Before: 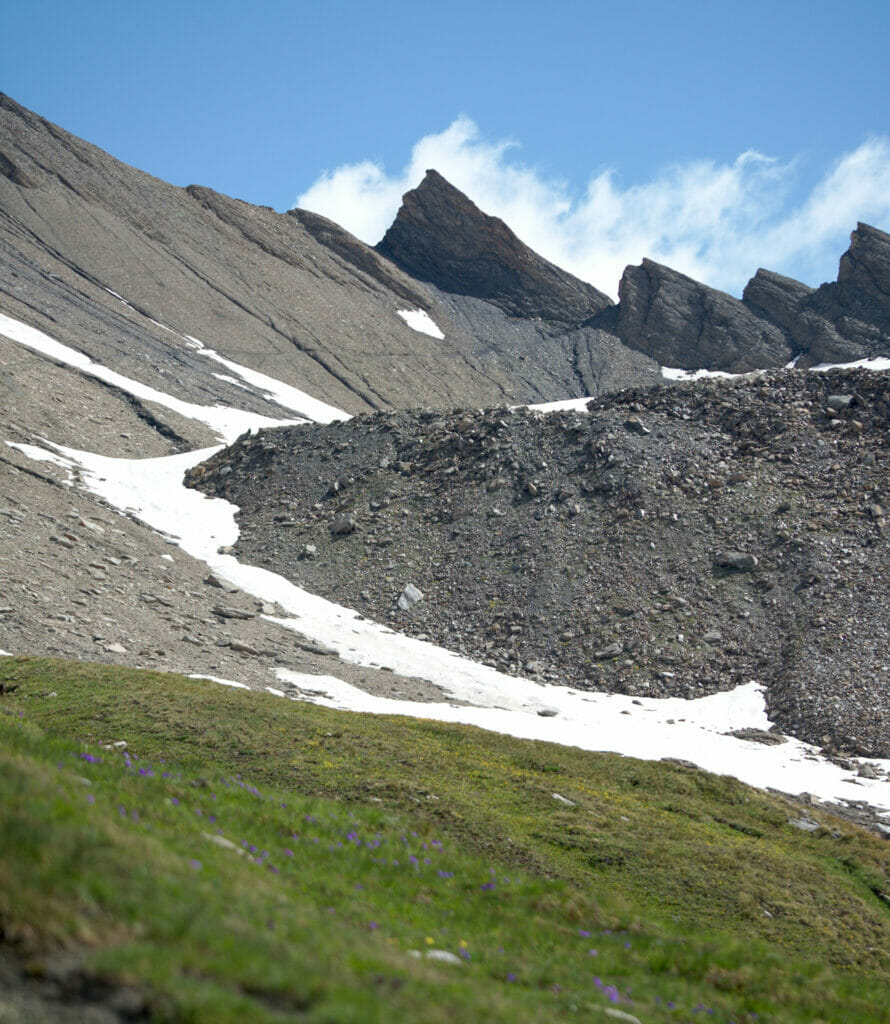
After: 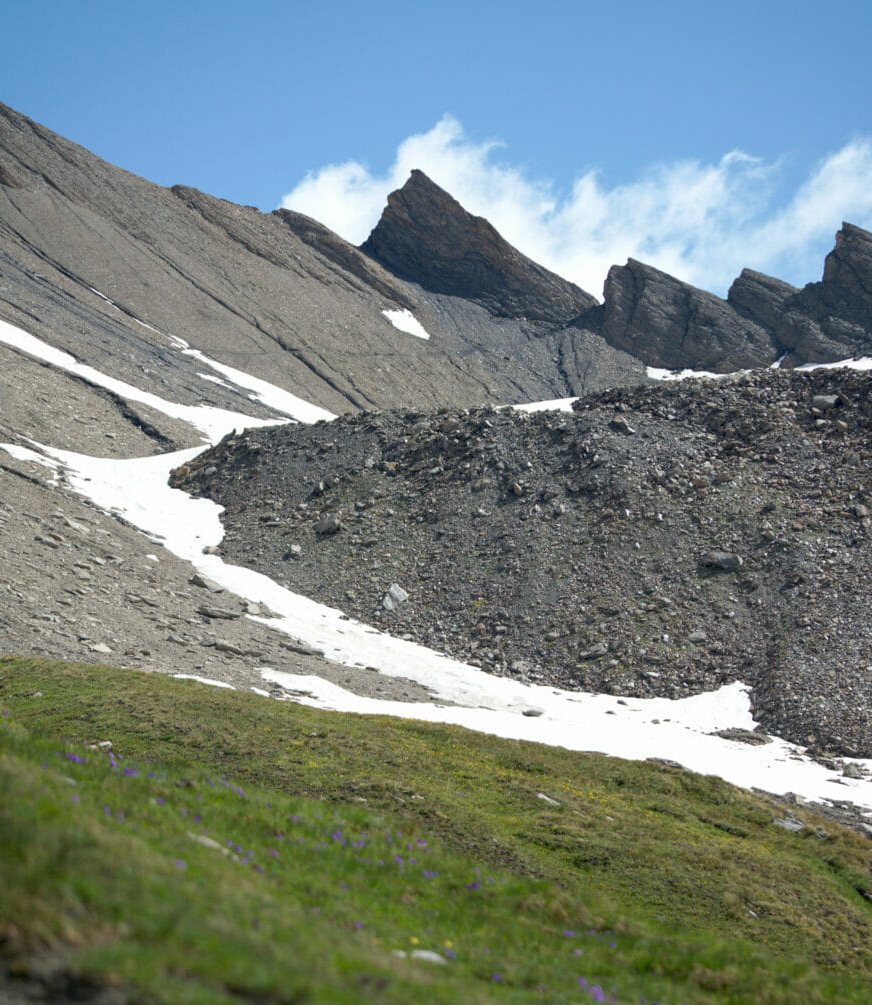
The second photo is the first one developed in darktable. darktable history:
crop: left 1.698%, right 0.278%, bottom 1.805%
